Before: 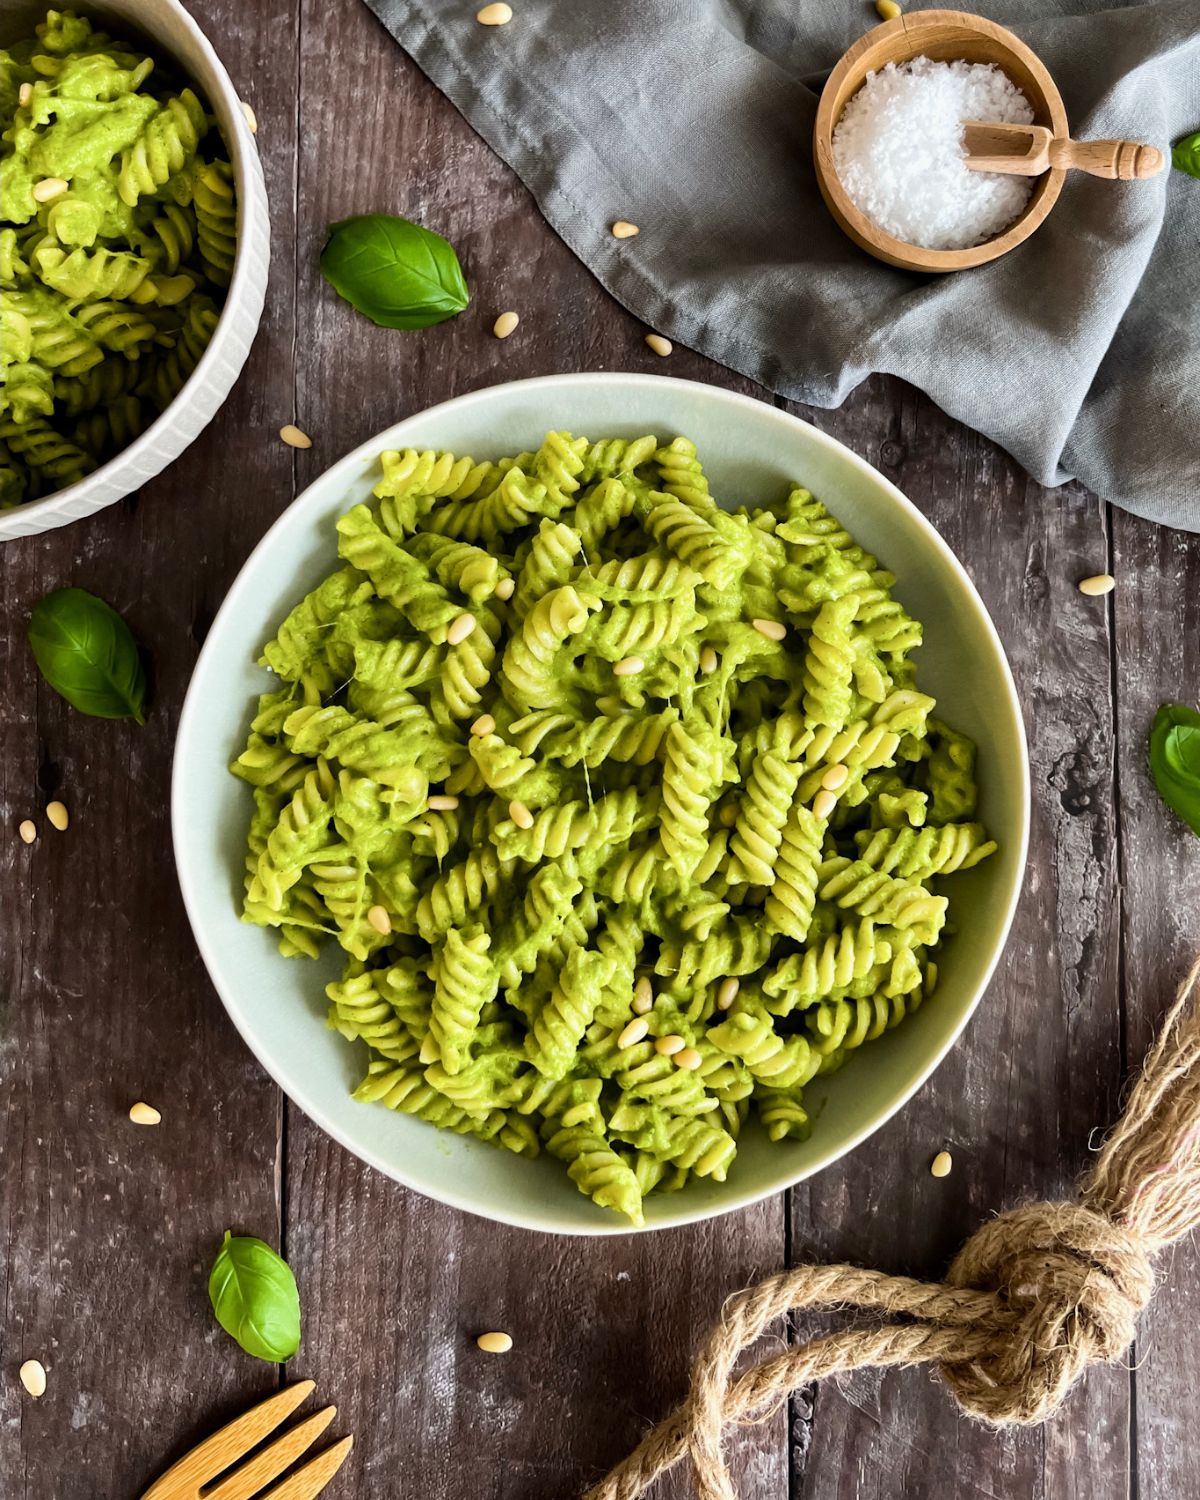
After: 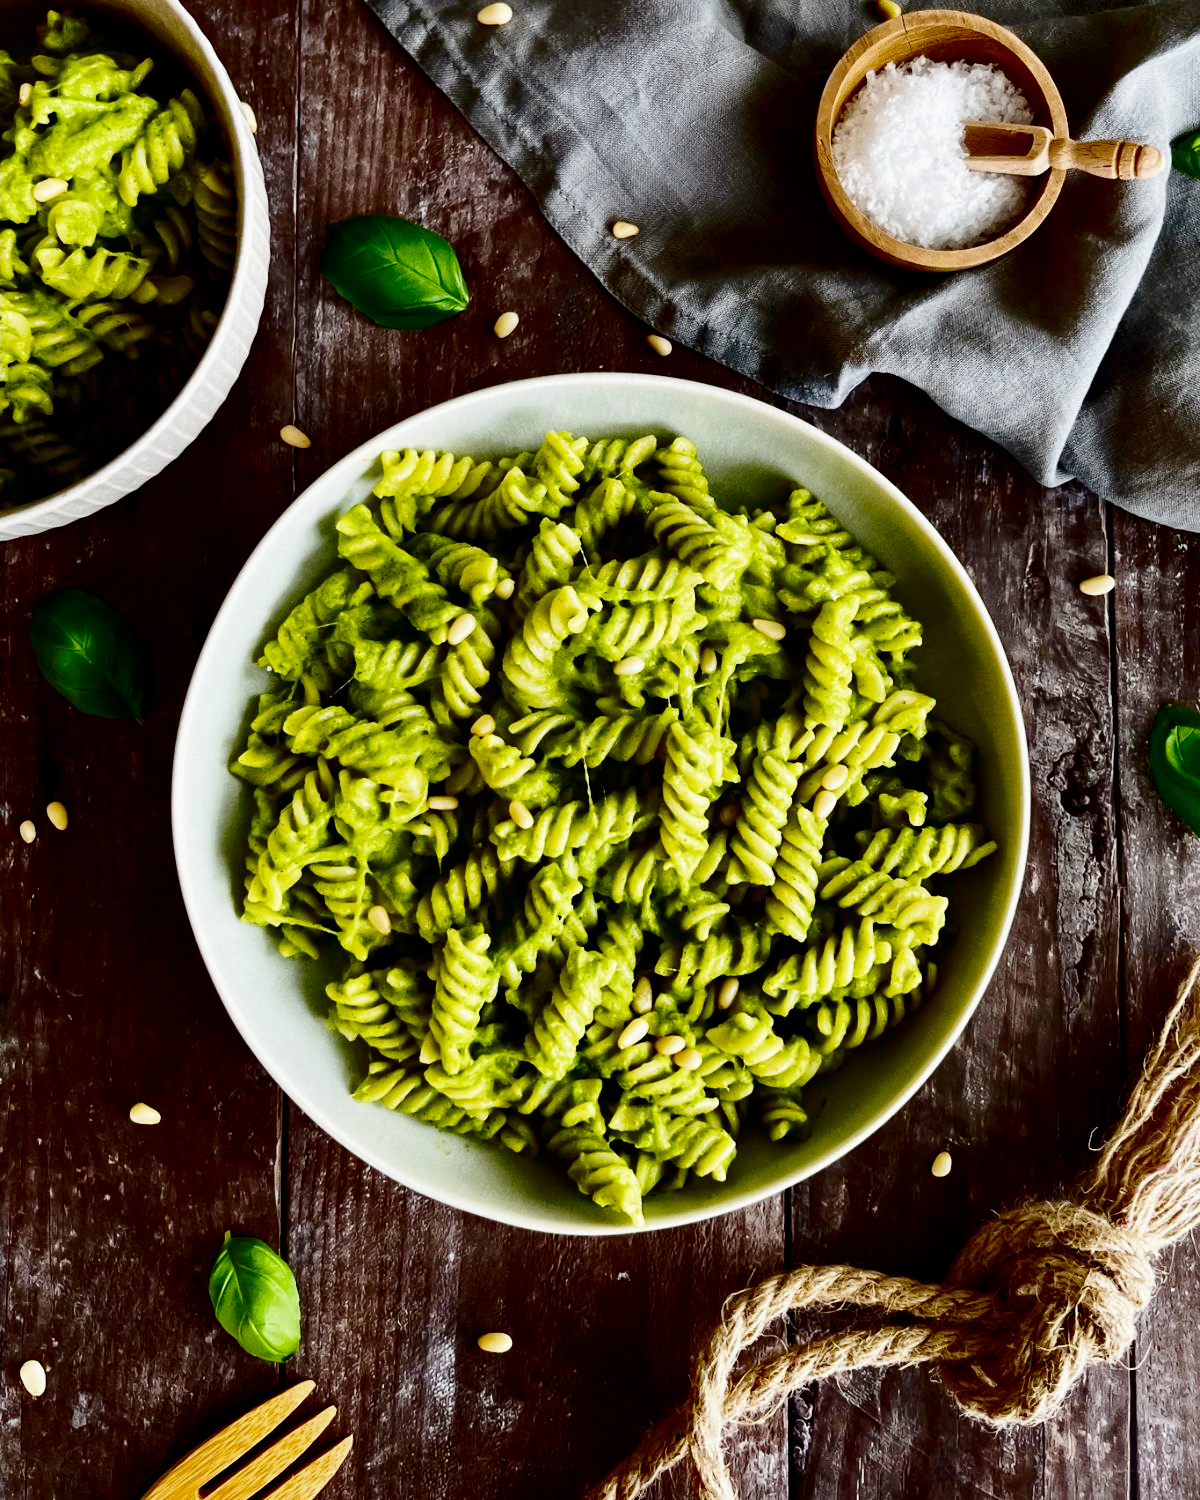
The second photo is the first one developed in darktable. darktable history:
base curve: curves: ch0 [(0, 0) (0.036, 0.025) (0.121, 0.166) (0.206, 0.329) (0.605, 0.79) (1, 1)], preserve colors none
contrast brightness saturation: contrast 0.09, brightness -0.59, saturation 0.17
